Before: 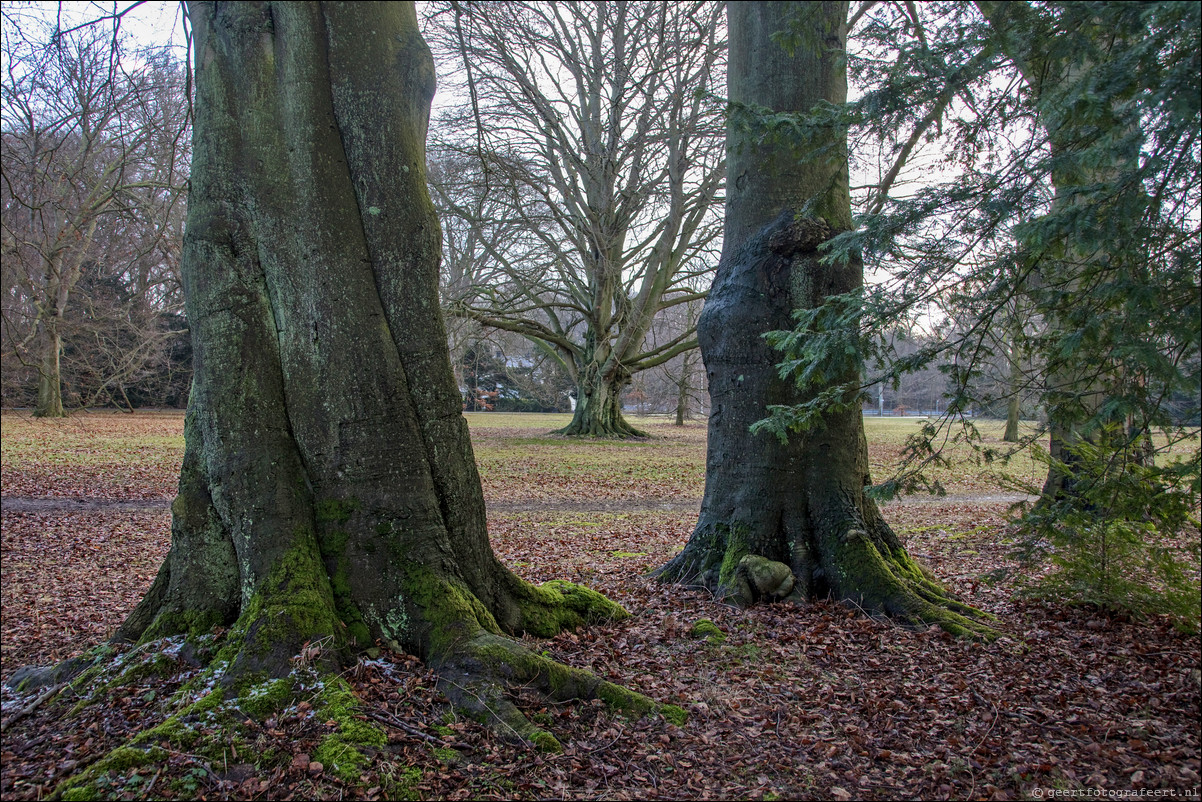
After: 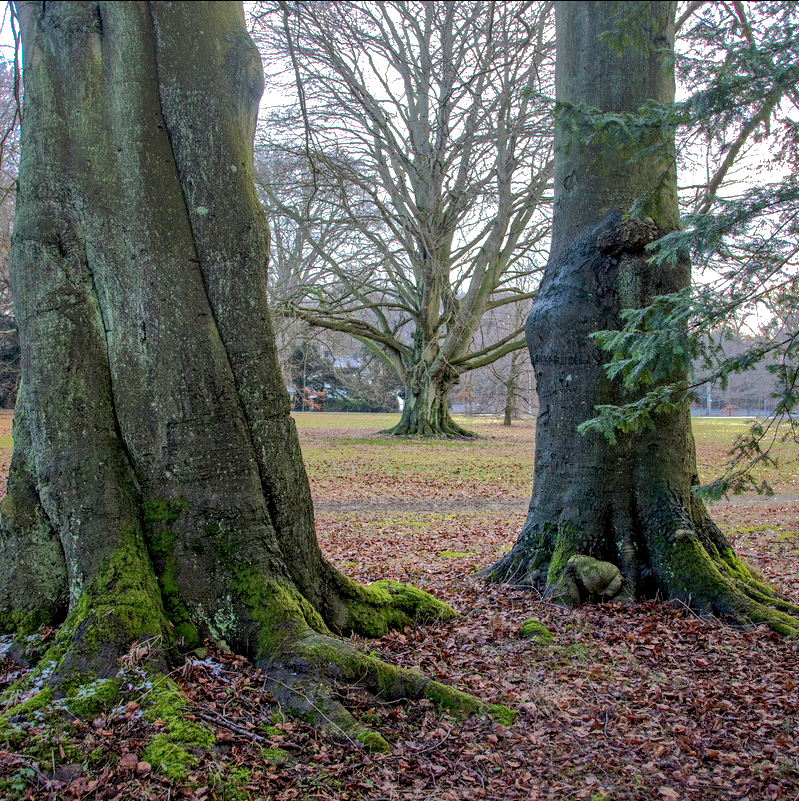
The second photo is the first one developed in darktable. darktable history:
shadows and highlights: shadows 38.9, highlights -75.72, shadows color adjustment 97.68%
exposure: black level correction 0.005, exposure 0.001 EV, compensate exposure bias true, compensate highlight preservation false
crop and rotate: left 14.325%, right 19.12%
